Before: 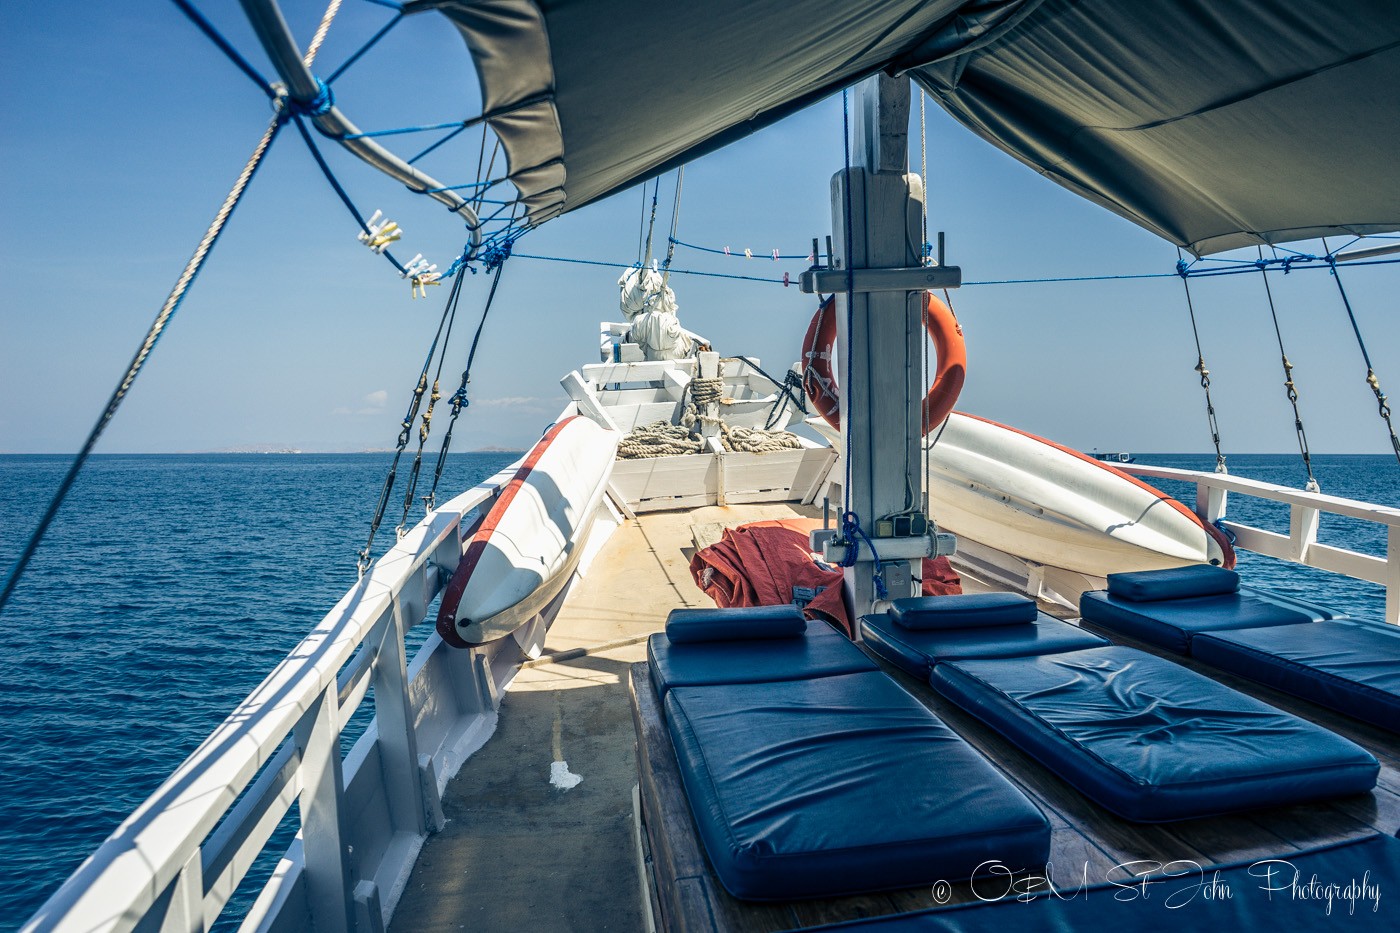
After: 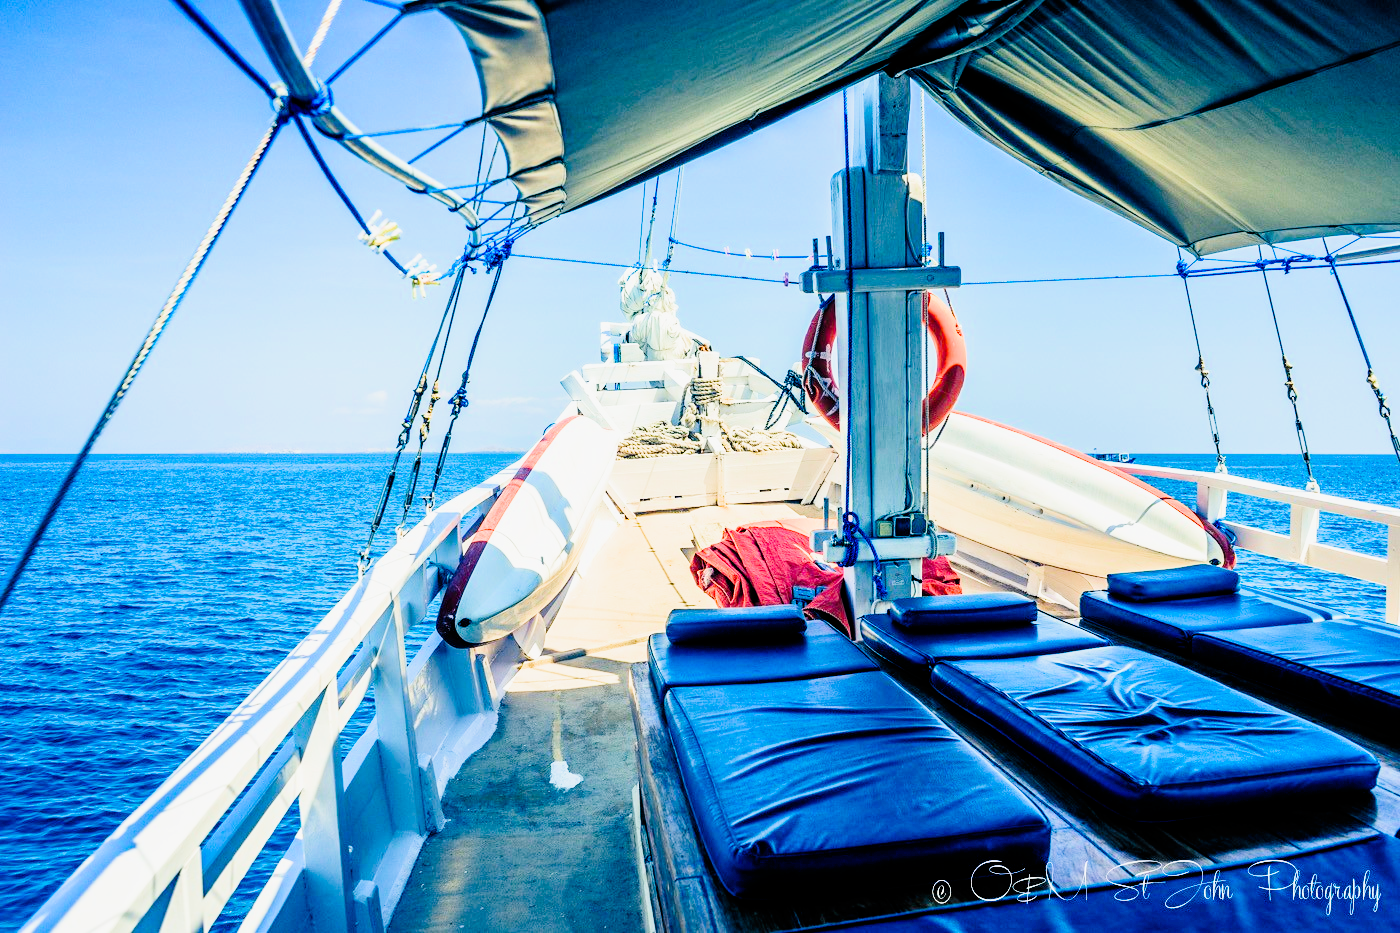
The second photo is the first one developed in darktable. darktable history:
contrast brightness saturation: contrast 0.237, brightness 0.269, saturation 0.379
filmic rgb: black relative exposure -5.03 EV, white relative exposure 3.97 EV, threshold 2.98 EV, hardness 2.89, contrast 1.3, add noise in highlights 0, preserve chrominance max RGB, color science v3 (2019), use custom middle-gray values true, contrast in highlights soft, enable highlight reconstruction true
exposure: exposure 0.737 EV, compensate highlight preservation false
color balance rgb: shadows lift › chroma 2.048%, shadows lift › hue 222.37°, perceptual saturation grading › global saturation 34.933%, perceptual saturation grading › highlights -29.822%, perceptual saturation grading › shadows 34.57%, perceptual brilliance grading › global brilliance 2.956%, perceptual brilliance grading › highlights -3.43%, perceptual brilliance grading › shadows 3.678%, global vibrance 20%
tone curve: curves: ch0 [(0, 0) (0.068, 0.012) (0.183, 0.089) (0.341, 0.283) (0.547, 0.532) (0.828, 0.815) (1, 0.983)]; ch1 [(0, 0) (0.23, 0.166) (0.34, 0.308) (0.371, 0.337) (0.429, 0.411) (0.477, 0.462) (0.499, 0.5) (0.529, 0.537) (0.559, 0.582) (0.743, 0.798) (1, 1)]; ch2 [(0, 0) (0.431, 0.414) (0.498, 0.503) (0.524, 0.528) (0.568, 0.546) (0.6, 0.597) (0.634, 0.645) (0.728, 0.742) (1, 1)], preserve colors none
